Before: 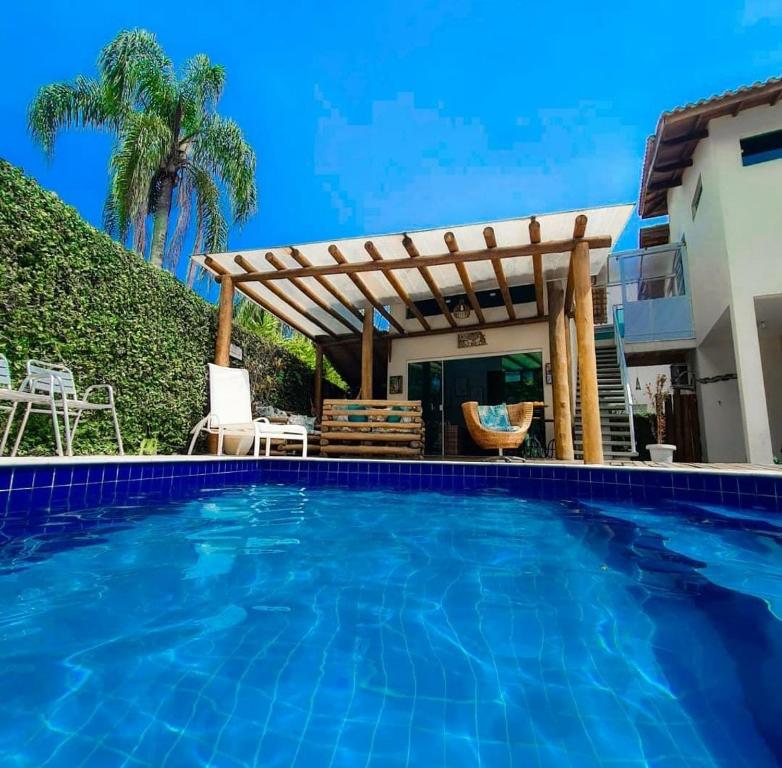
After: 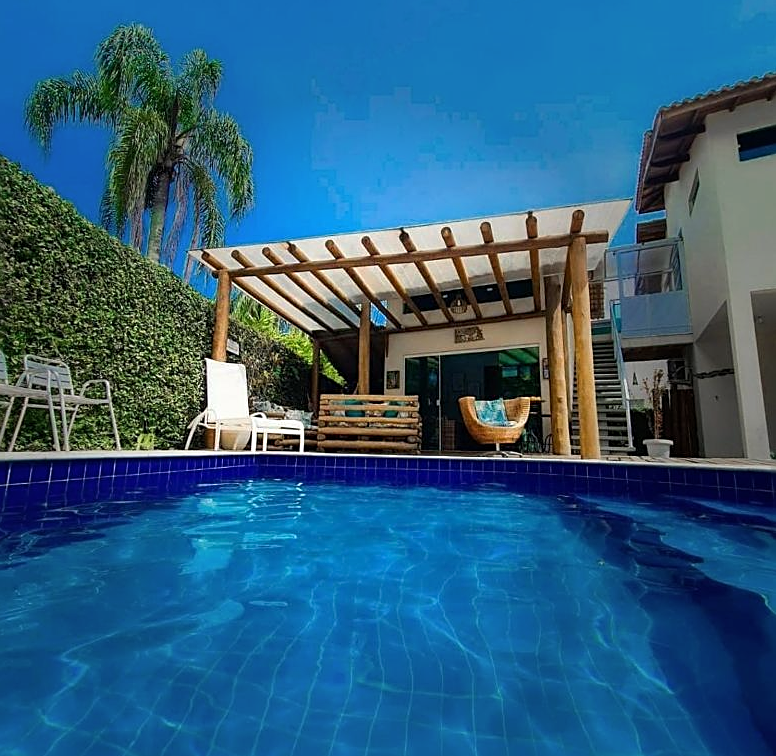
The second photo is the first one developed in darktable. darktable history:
crop: left 0.449%, top 0.722%, right 0.251%, bottom 0.661%
vignetting: fall-off start 39.45%, fall-off radius 40.99%, saturation -0.032, center (-0.075, 0.064), unbound false
sharpen: on, module defaults
